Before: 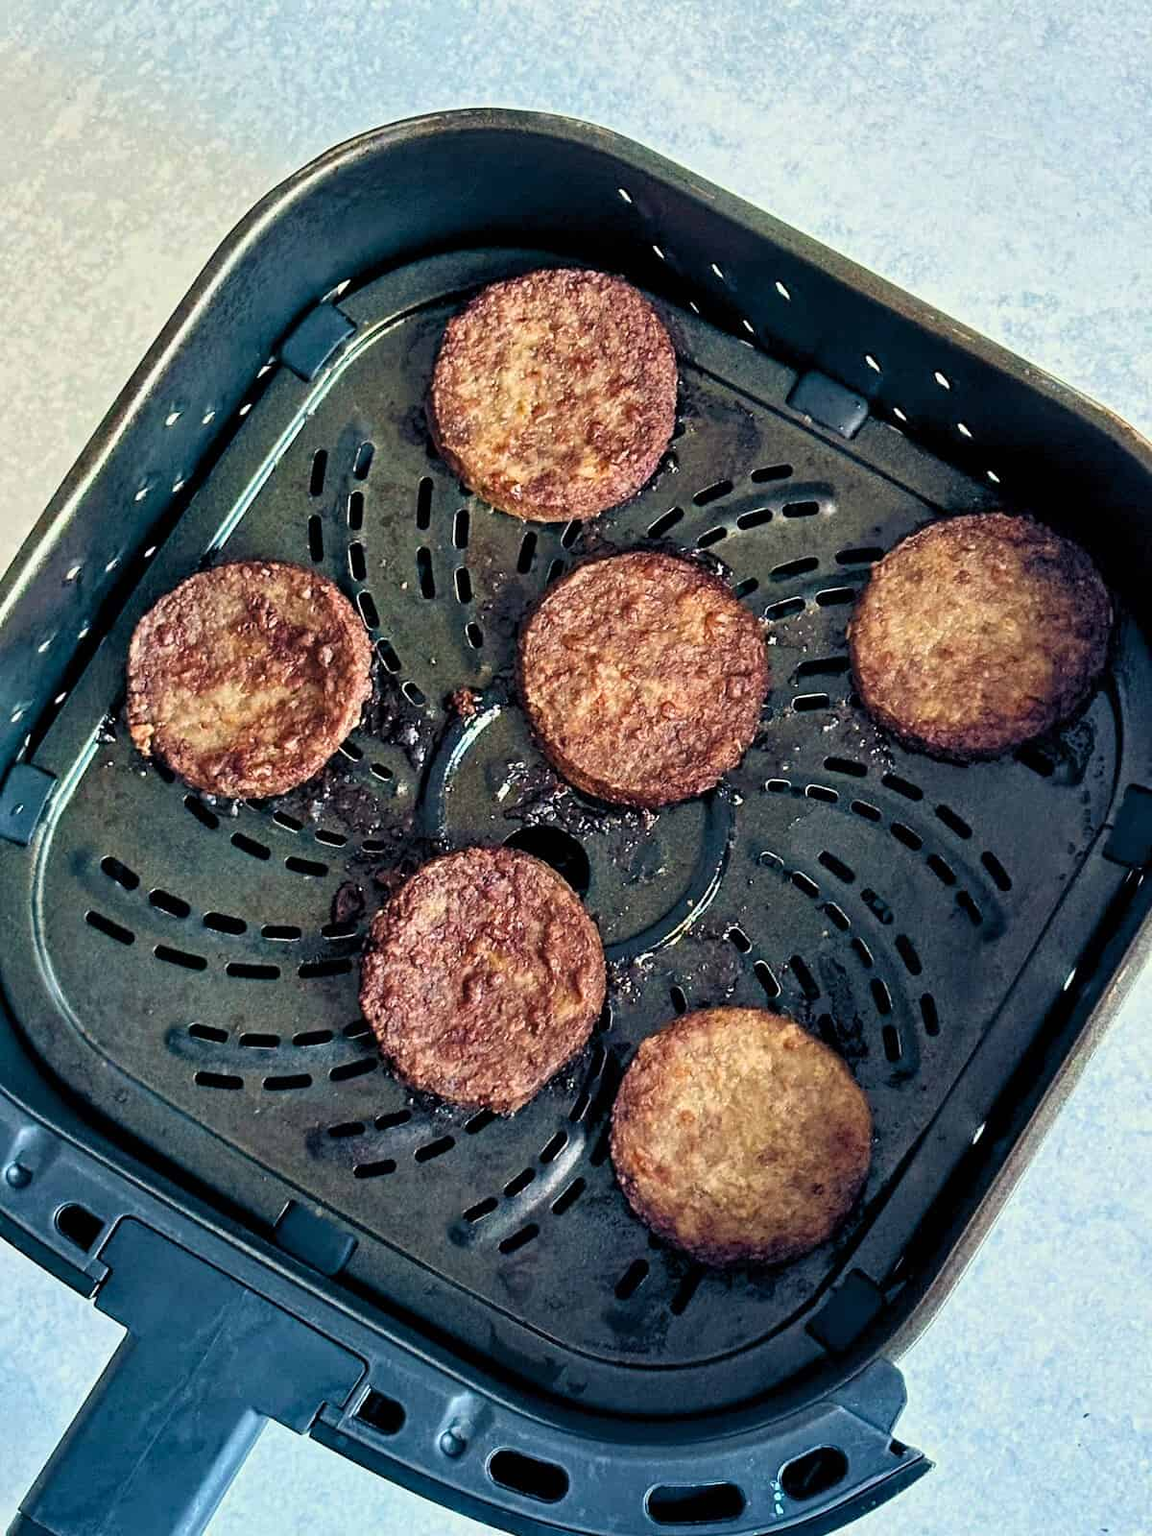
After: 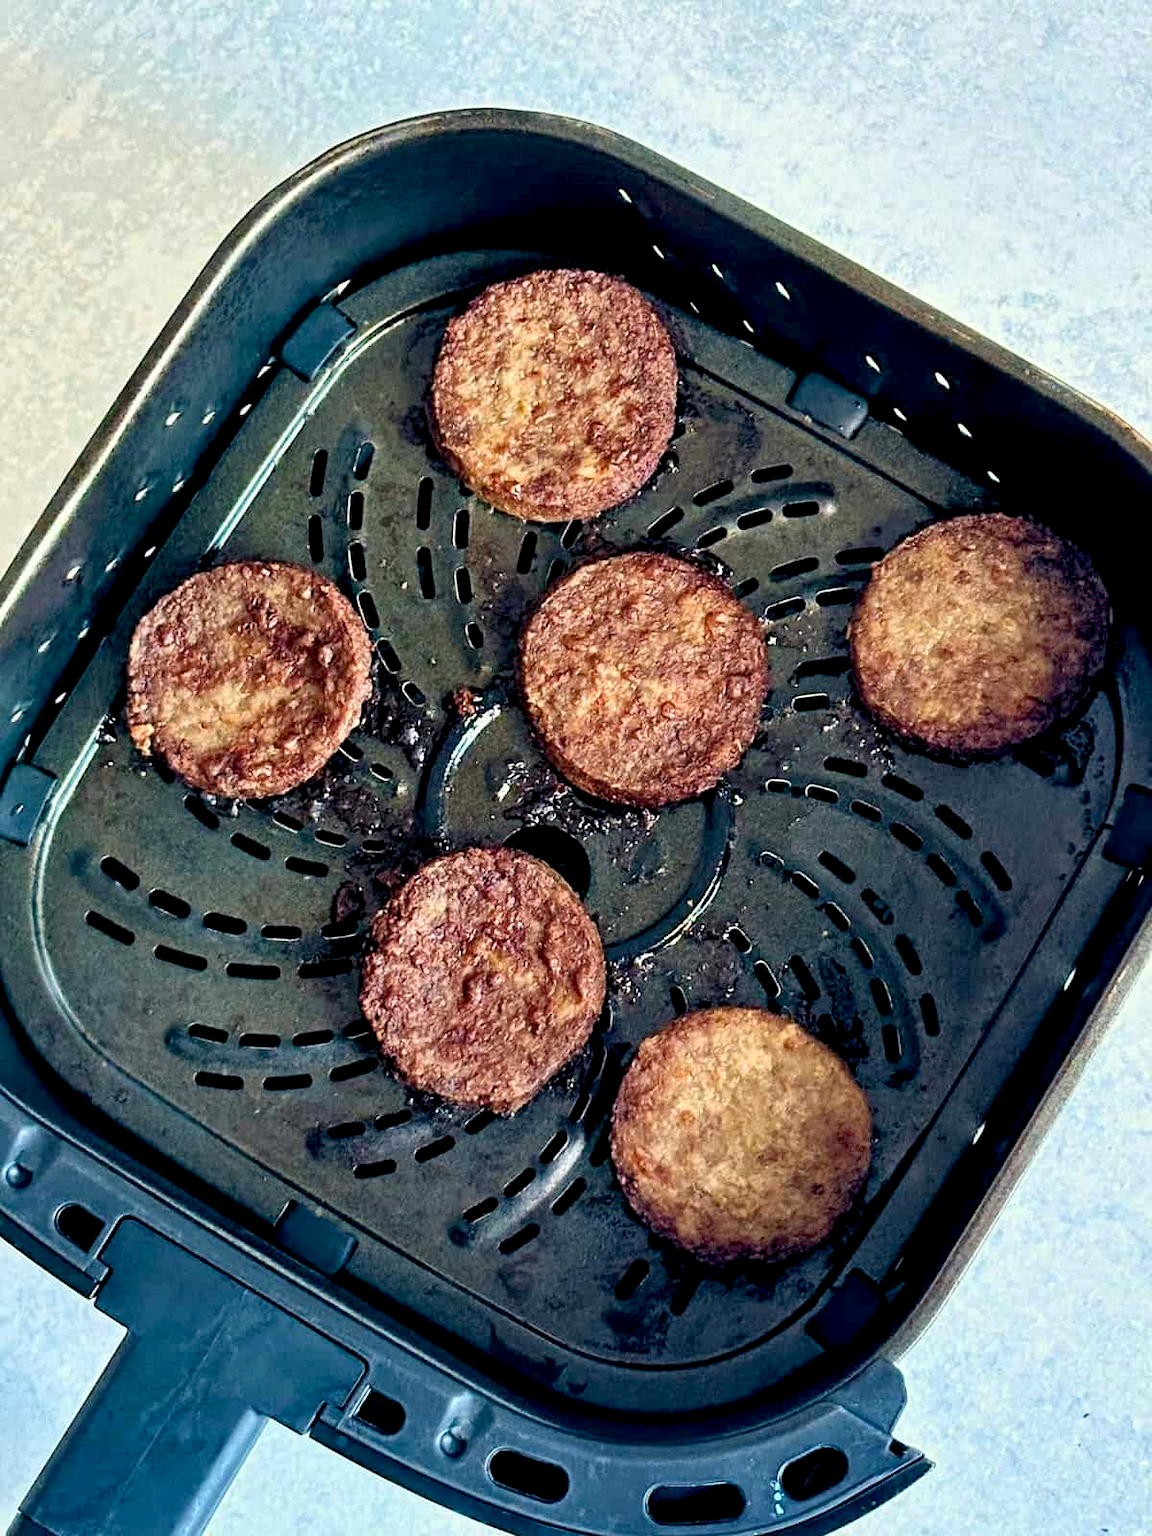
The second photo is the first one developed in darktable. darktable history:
exposure: black level correction 0.009, exposure 0.122 EV, compensate exposure bias true, compensate highlight preservation false
